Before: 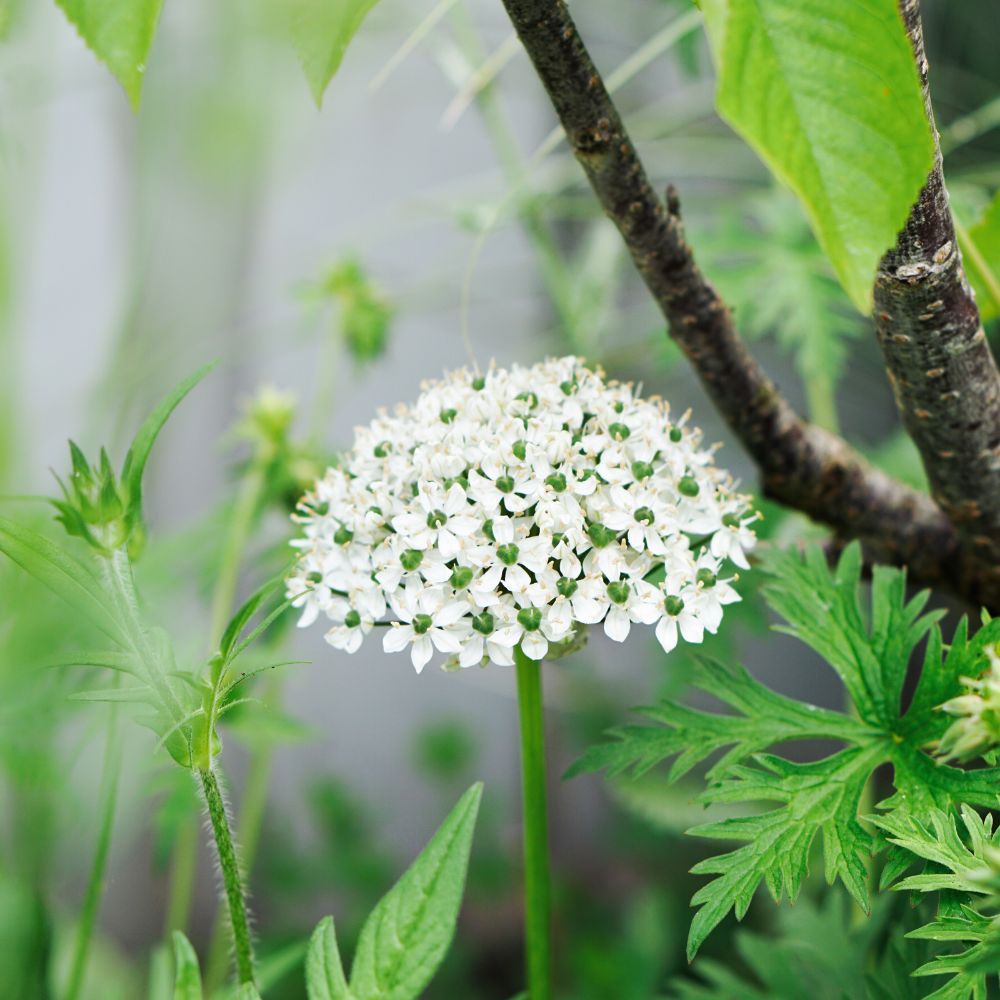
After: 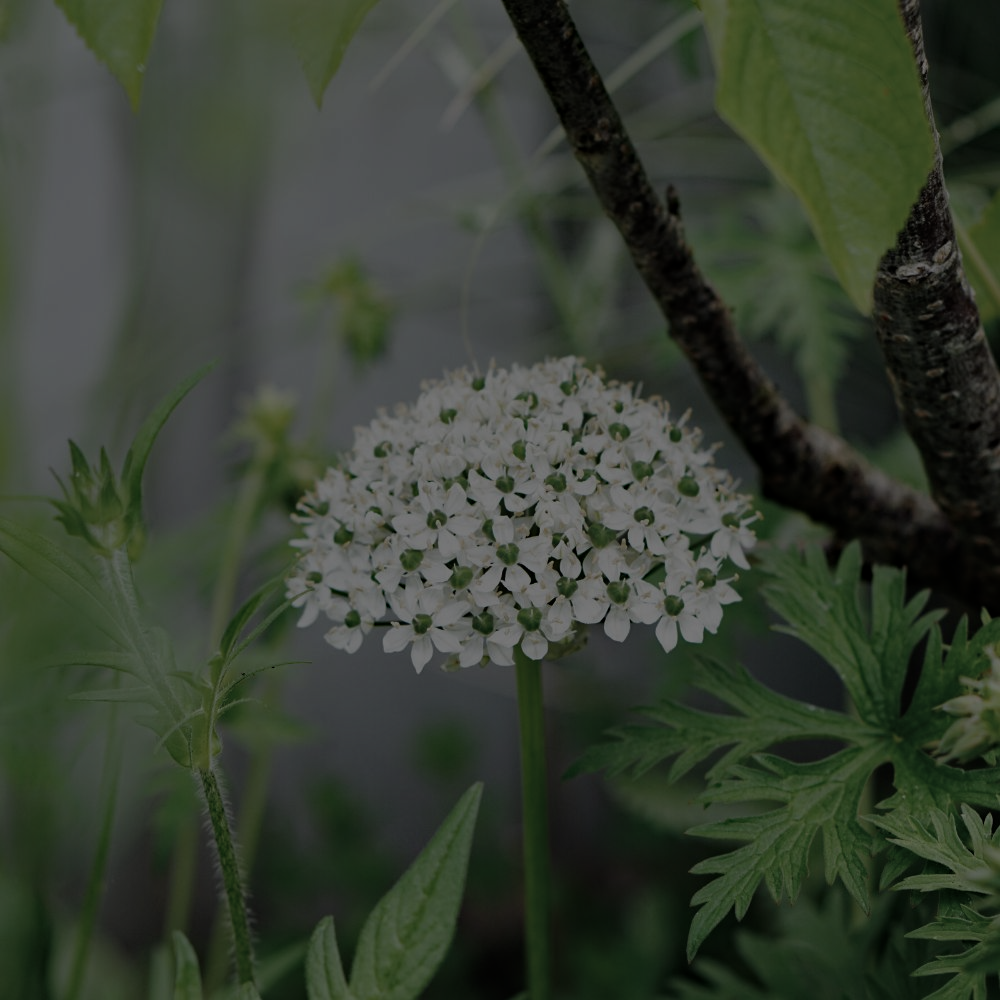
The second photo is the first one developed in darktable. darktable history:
exposure: exposure -2.446 EV, compensate highlight preservation false
color correction: saturation 0.57
haze removal: strength 0.4, distance 0.22, compatibility mode true, adaptive false
